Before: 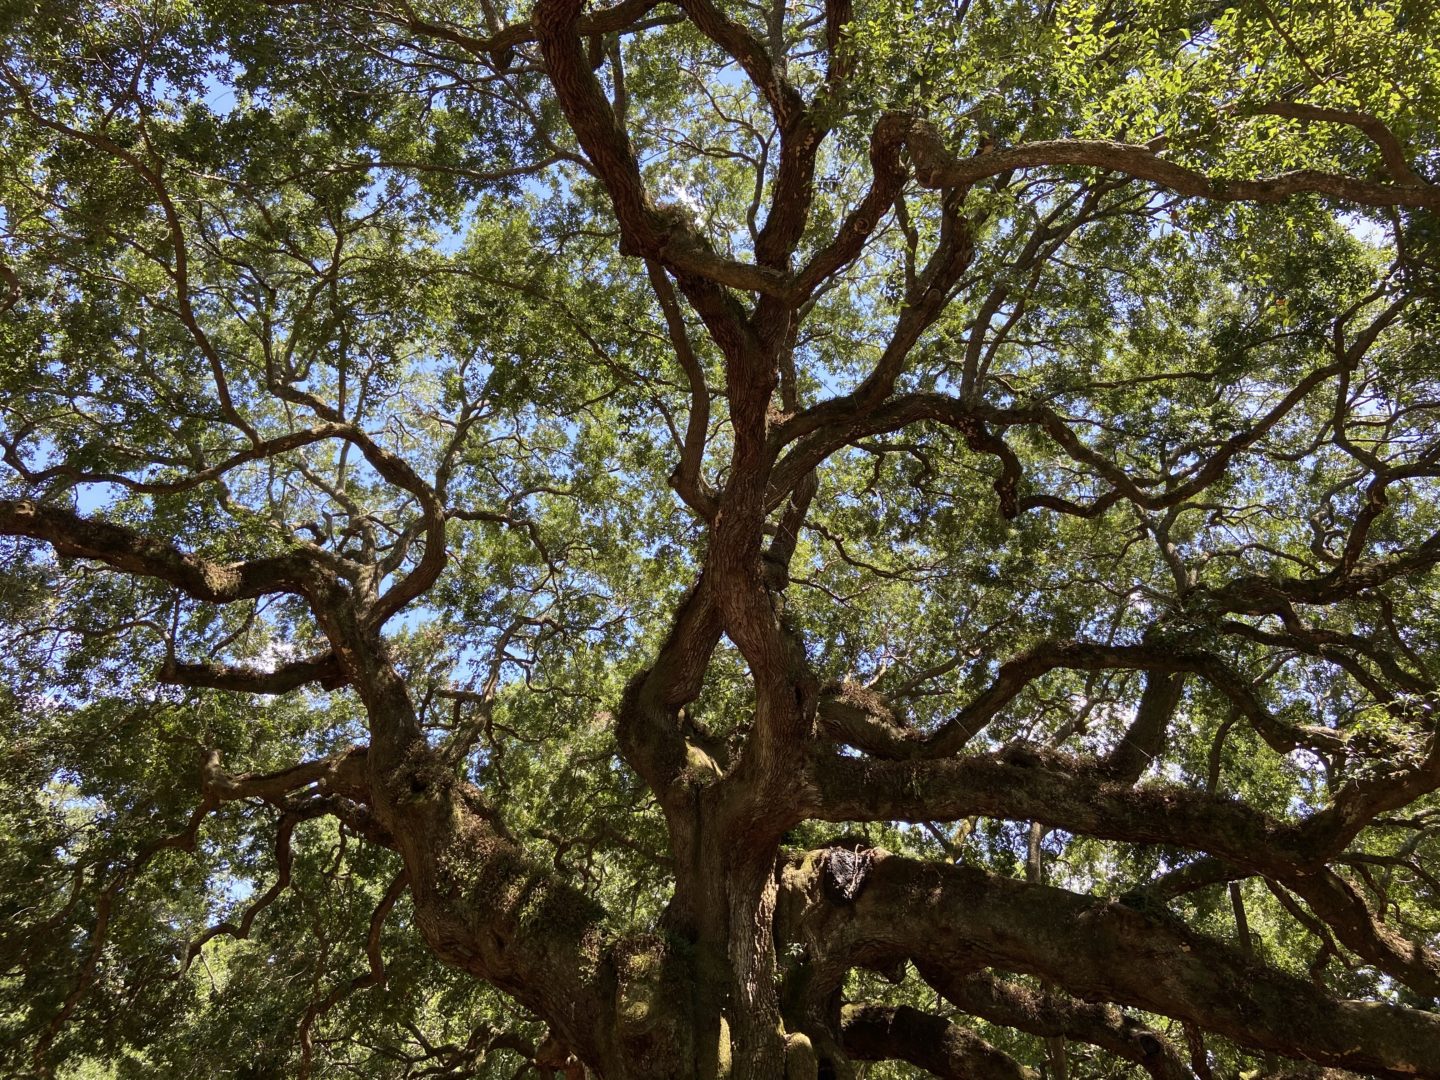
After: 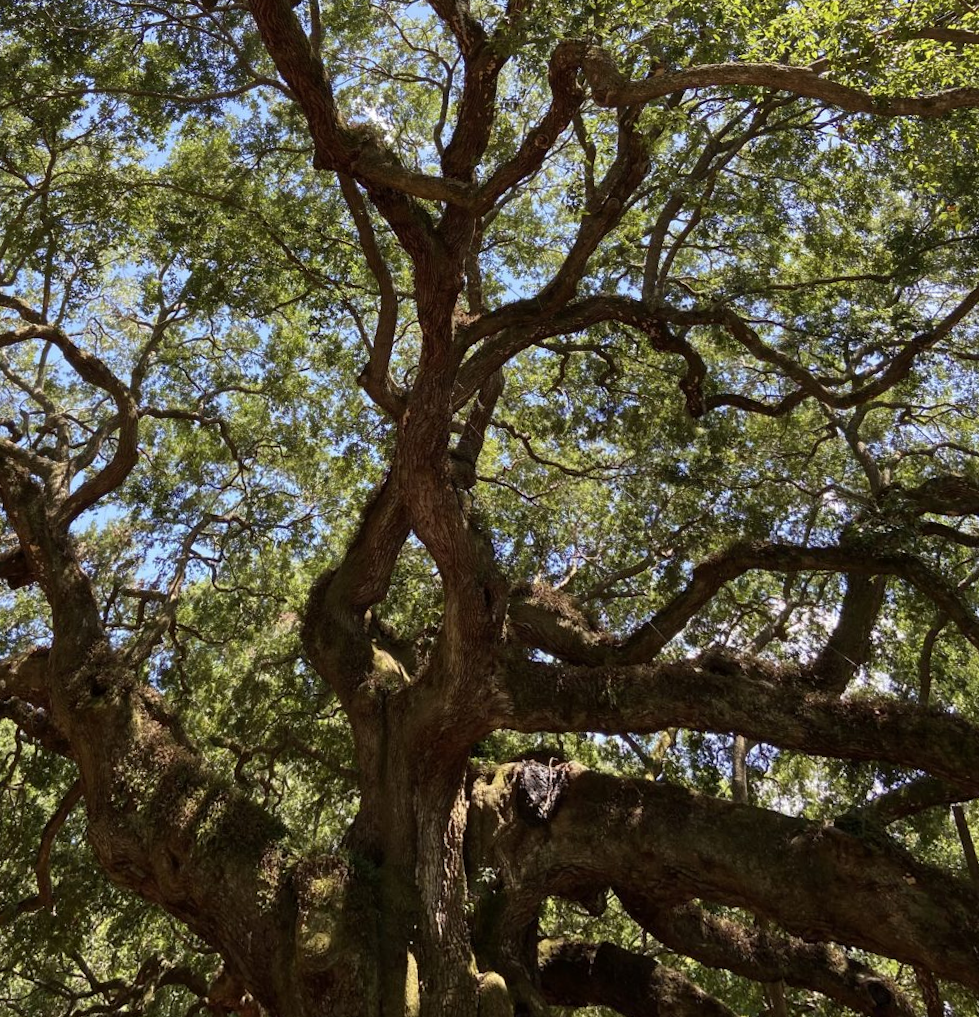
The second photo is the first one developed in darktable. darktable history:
crop and rotate: left 22.918%, top 5.629%, right 14.711%, bottom 2.247%
rotate and perspective: rotation 0.128°, lens shift (vertical) -0.181, lens shift (horizontal) -0.044, shear 0.001, automatic cropping off
